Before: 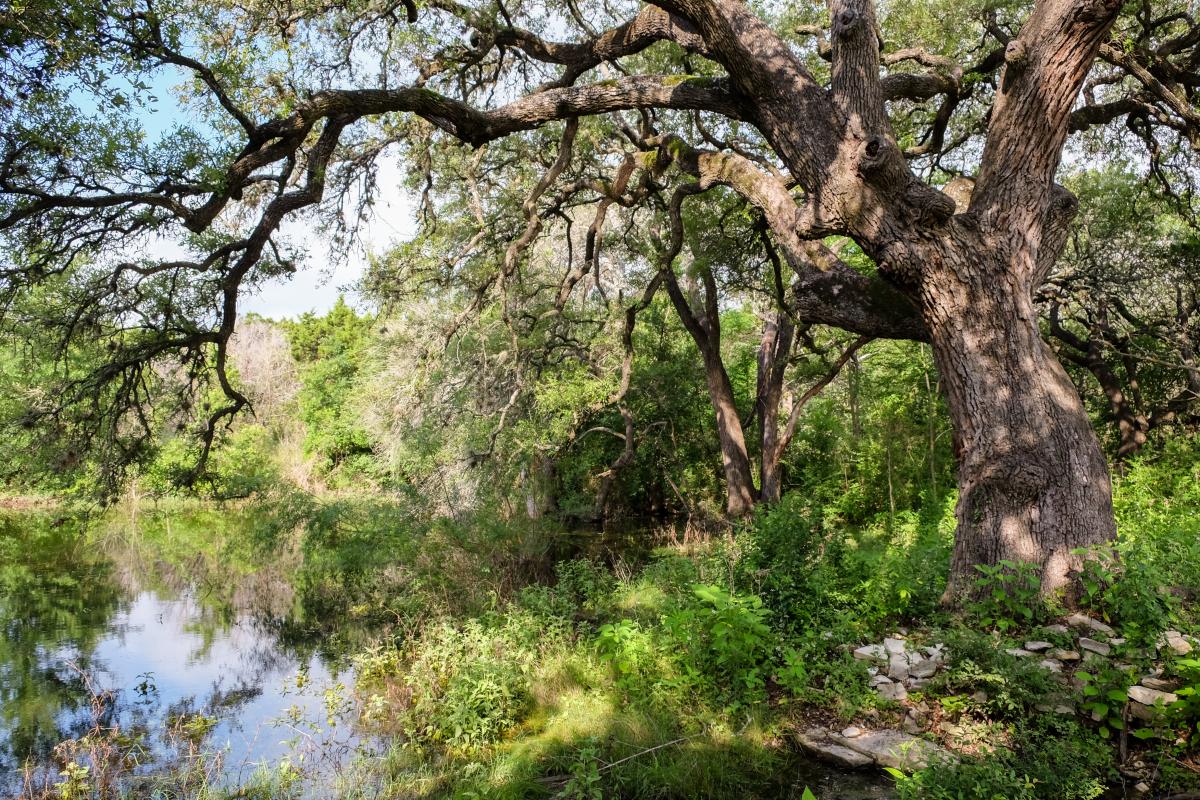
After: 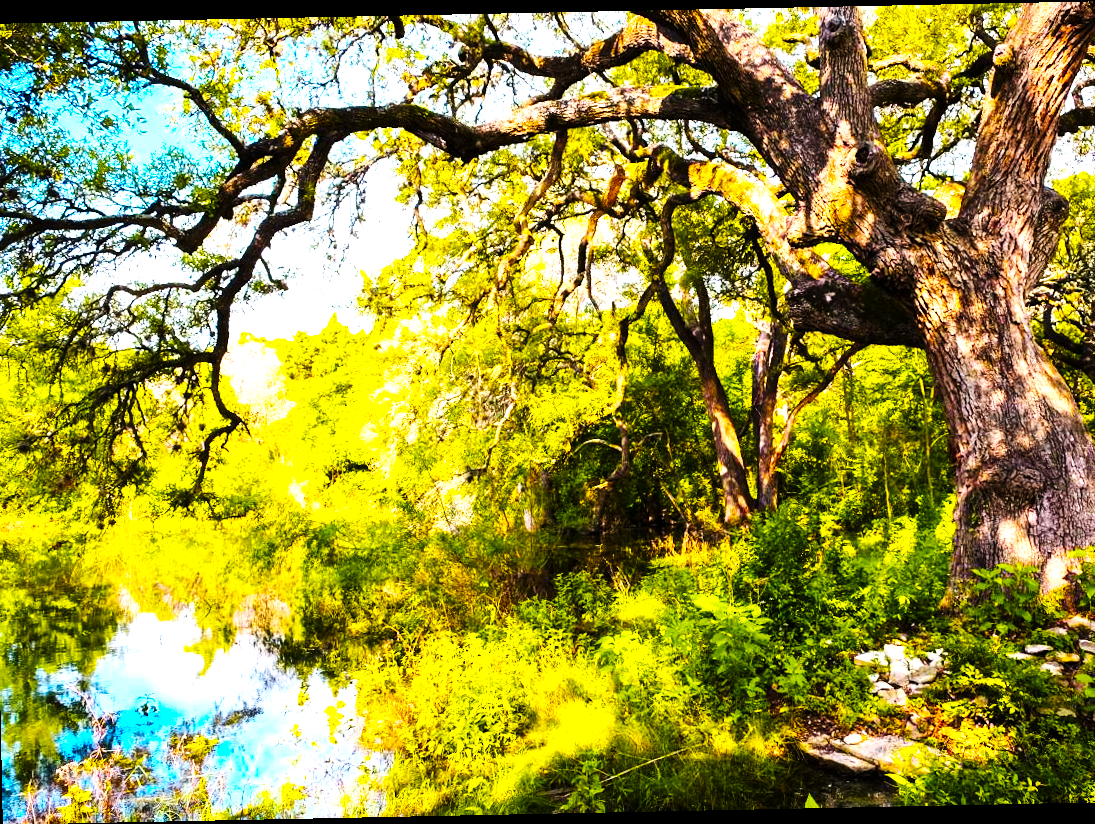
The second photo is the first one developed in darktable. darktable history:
color balance rgb: linear chroma grading › highlights 100%, linear chroma grading › global chroma 23.41%, perceptual saturation grading › global saturation 35.38%, hue shift -10.68°, perceptual brilliance grading › highlights 47.25%, perceptual brilliance grading › mid-tones 22.2%, perceptual brilliance grading › shadows -5.93%
rotate and perspective: rotation -1.17°, automatic cropping off
base curve: curves: ch0 [(0, 0) (0.032, 0.025) (0.121, 0.166) (0.206, 0.329) (0.605, 0.79) (1, 1)], preserve colors none
crop and rotate: left 1.088%, right 8.807%
